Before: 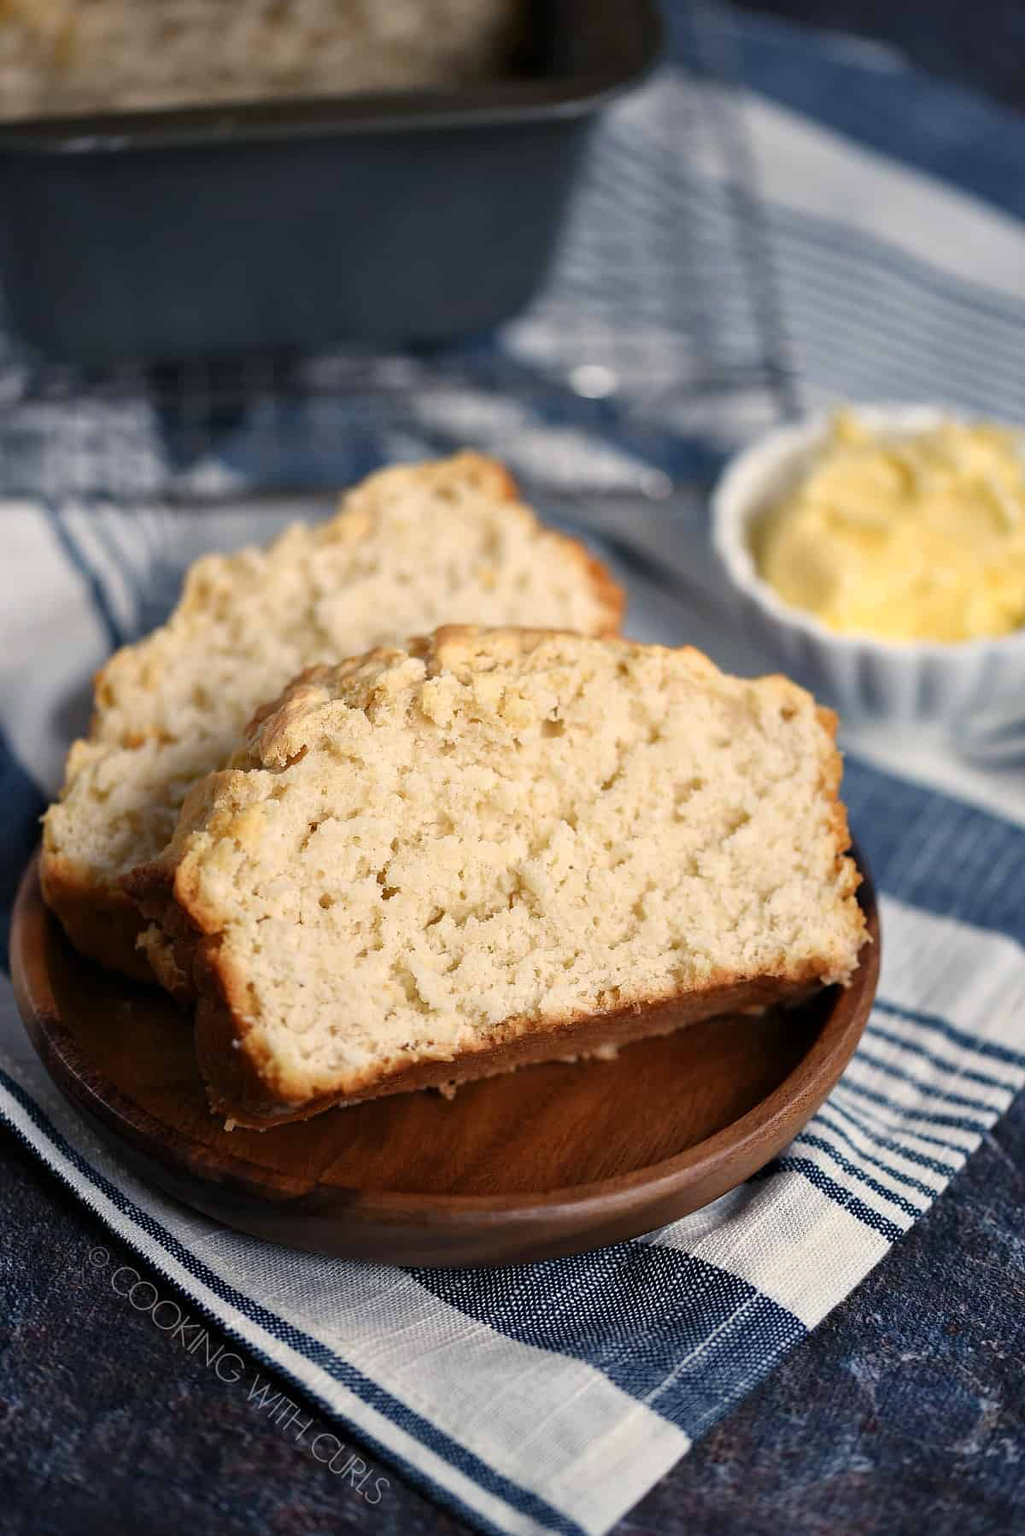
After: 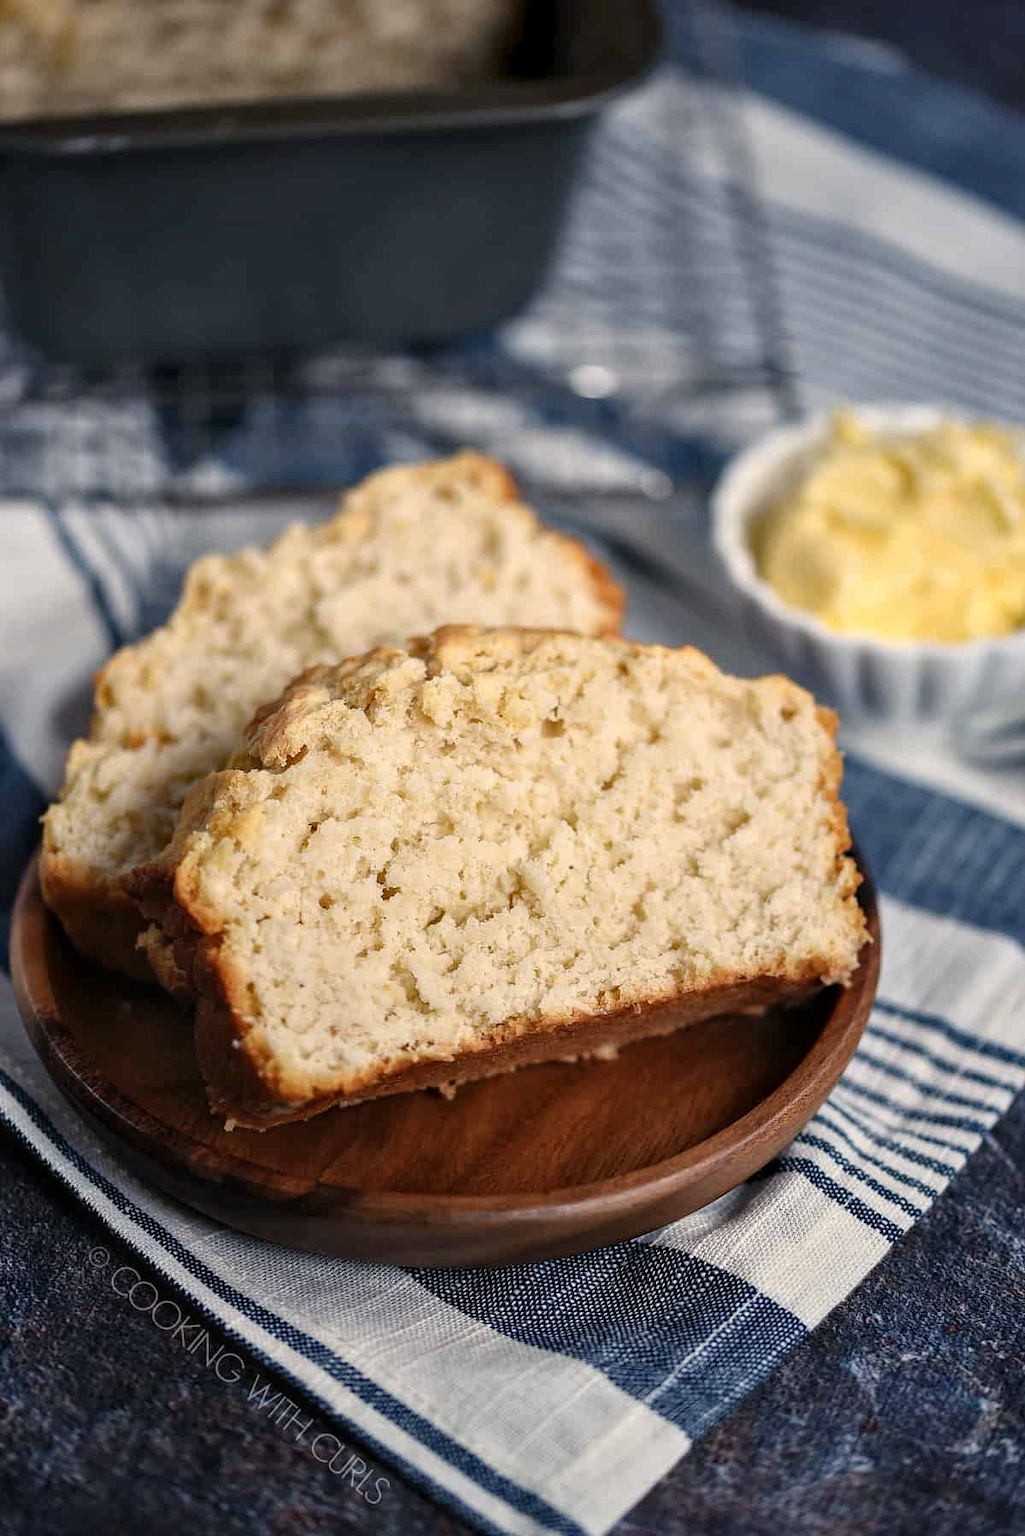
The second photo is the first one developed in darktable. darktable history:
exposure: exposure -0.048 EV, compensate exposure bias true, compensate highlight preservation false
local contrast: on, module defaults
